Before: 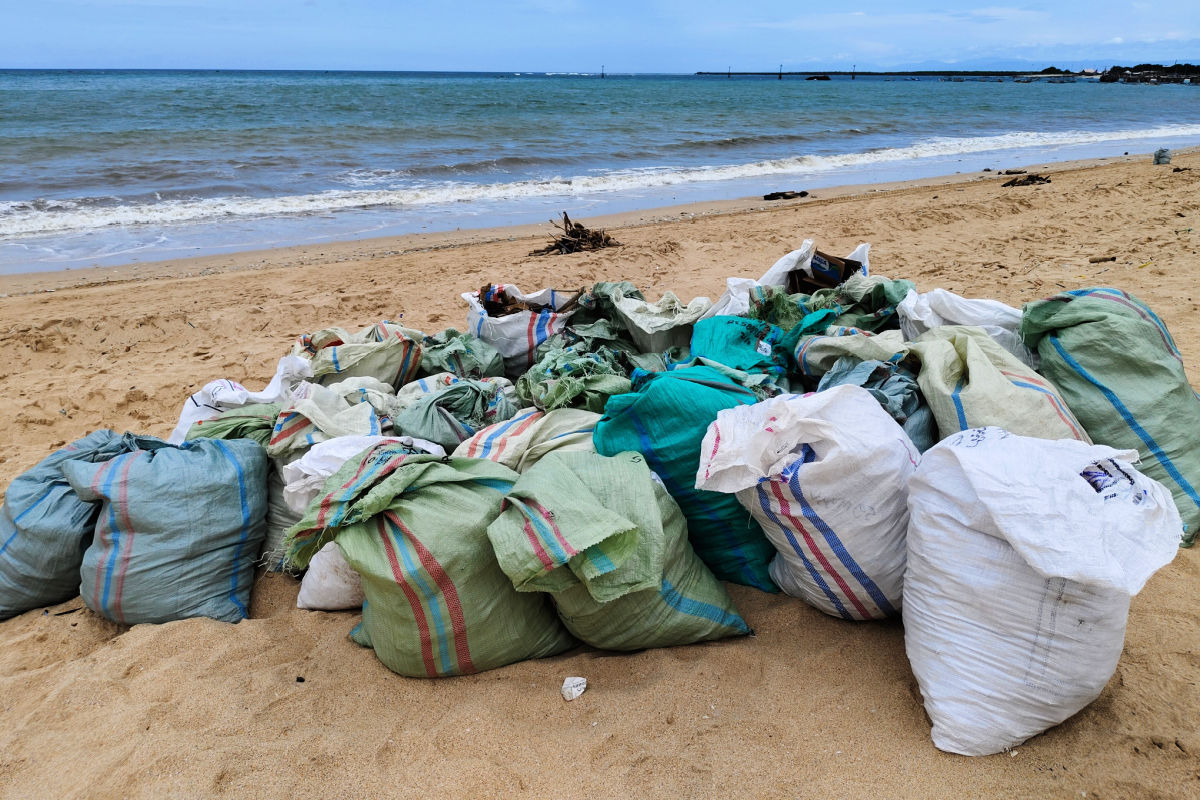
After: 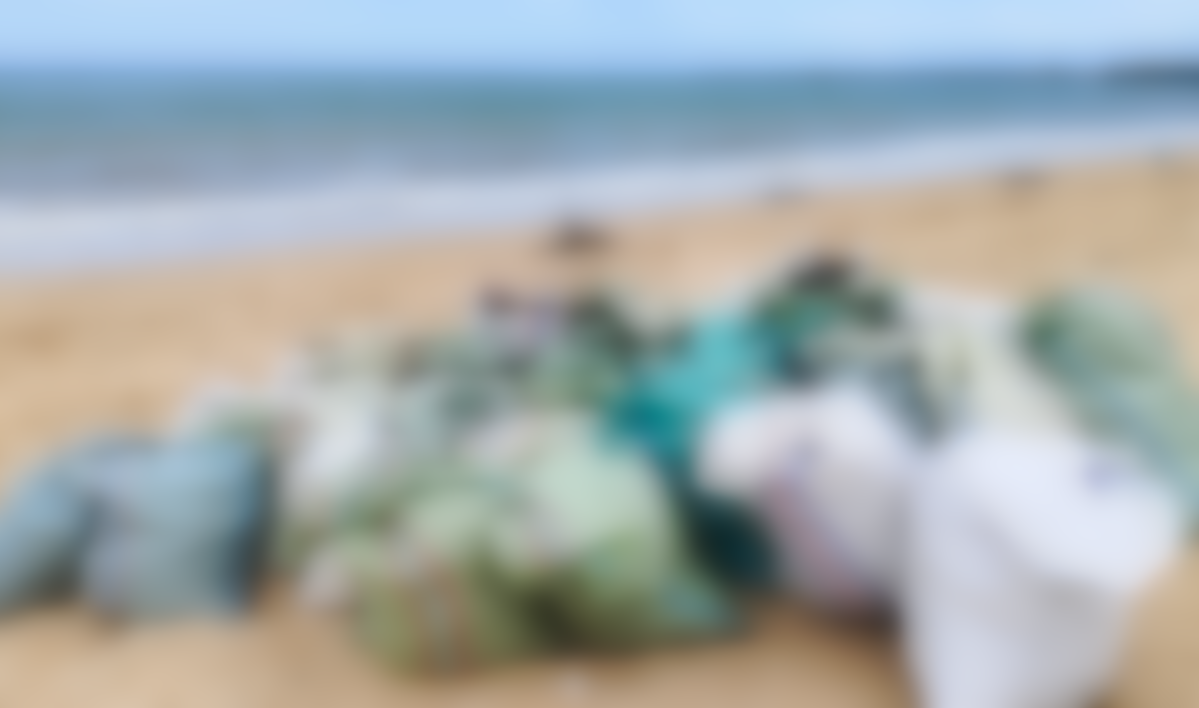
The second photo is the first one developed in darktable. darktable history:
tone curve: curves: ch0 [(0, 0) (0.003, 0.004) (0.011, 0.014) (0.025, 0.032) (0.044, 0.057) (0.069, 0.089) (0.1, 0.128) (0.136, 0.174) (0.177, 0.227) (0.224, 0.287) (0.277, 0.354) (0.335, 0.427) (0.399, 0.507) (0.468, 0.582) (0.543, 0.653) (0.623, 0.726) (0.709, 0.799) (0.801, 0.876) (0.898, 0.937) (1, 1)], preserve colors none
crop and rotate: top 0%, bottom 11.49%
lowpass: radius 16, unbound 0
